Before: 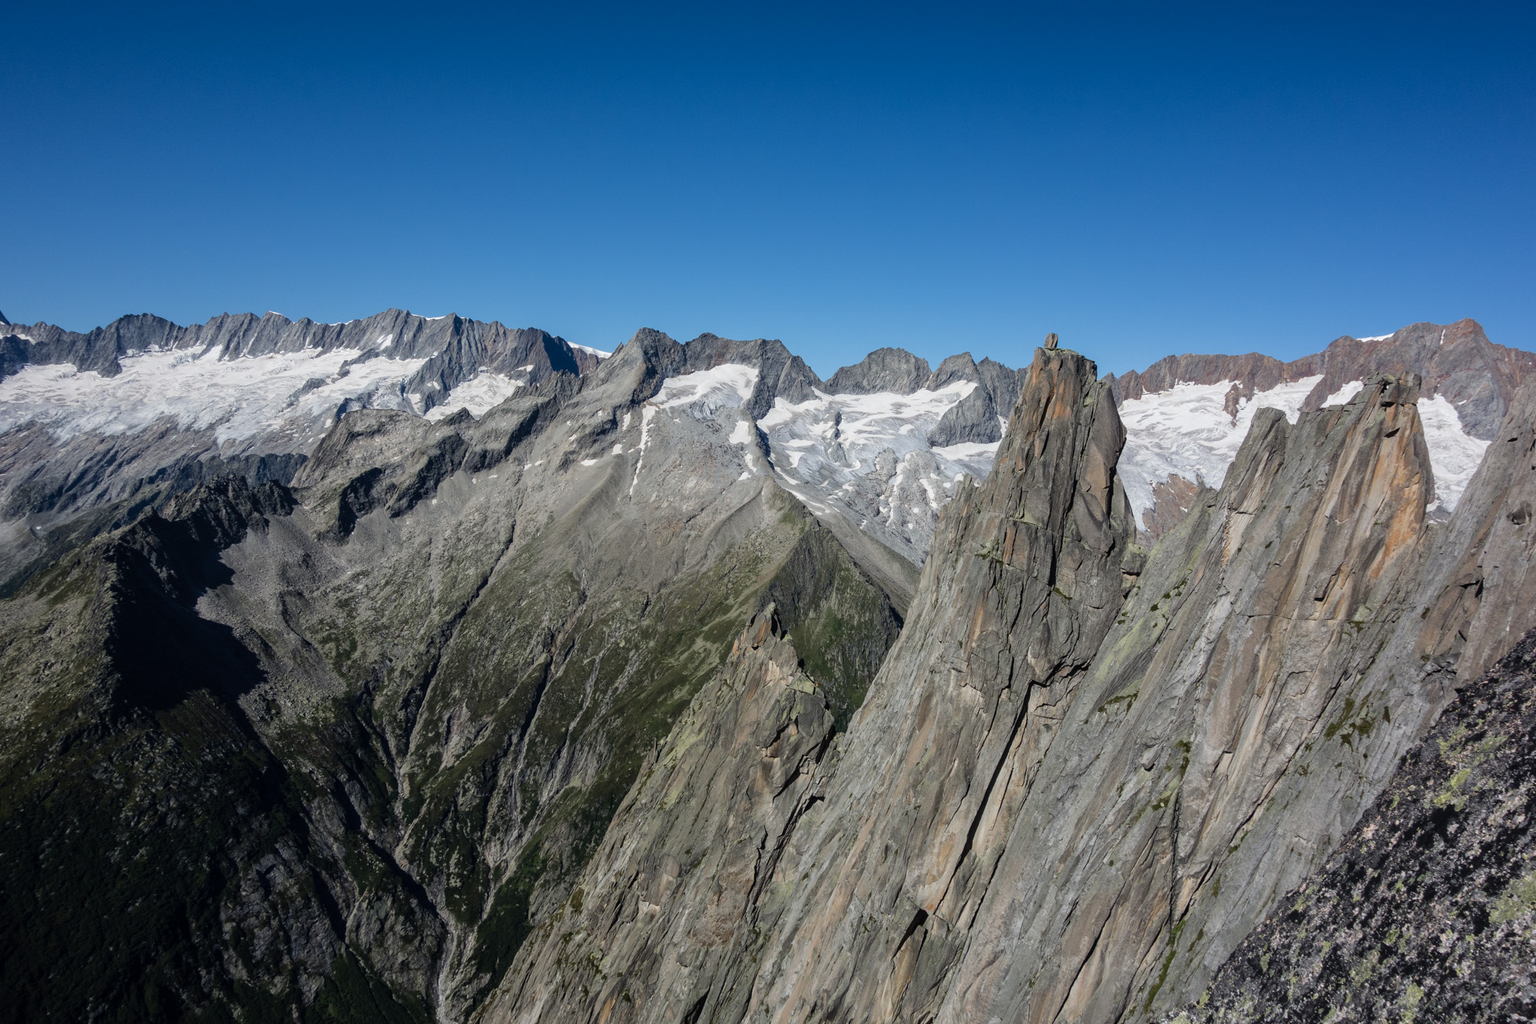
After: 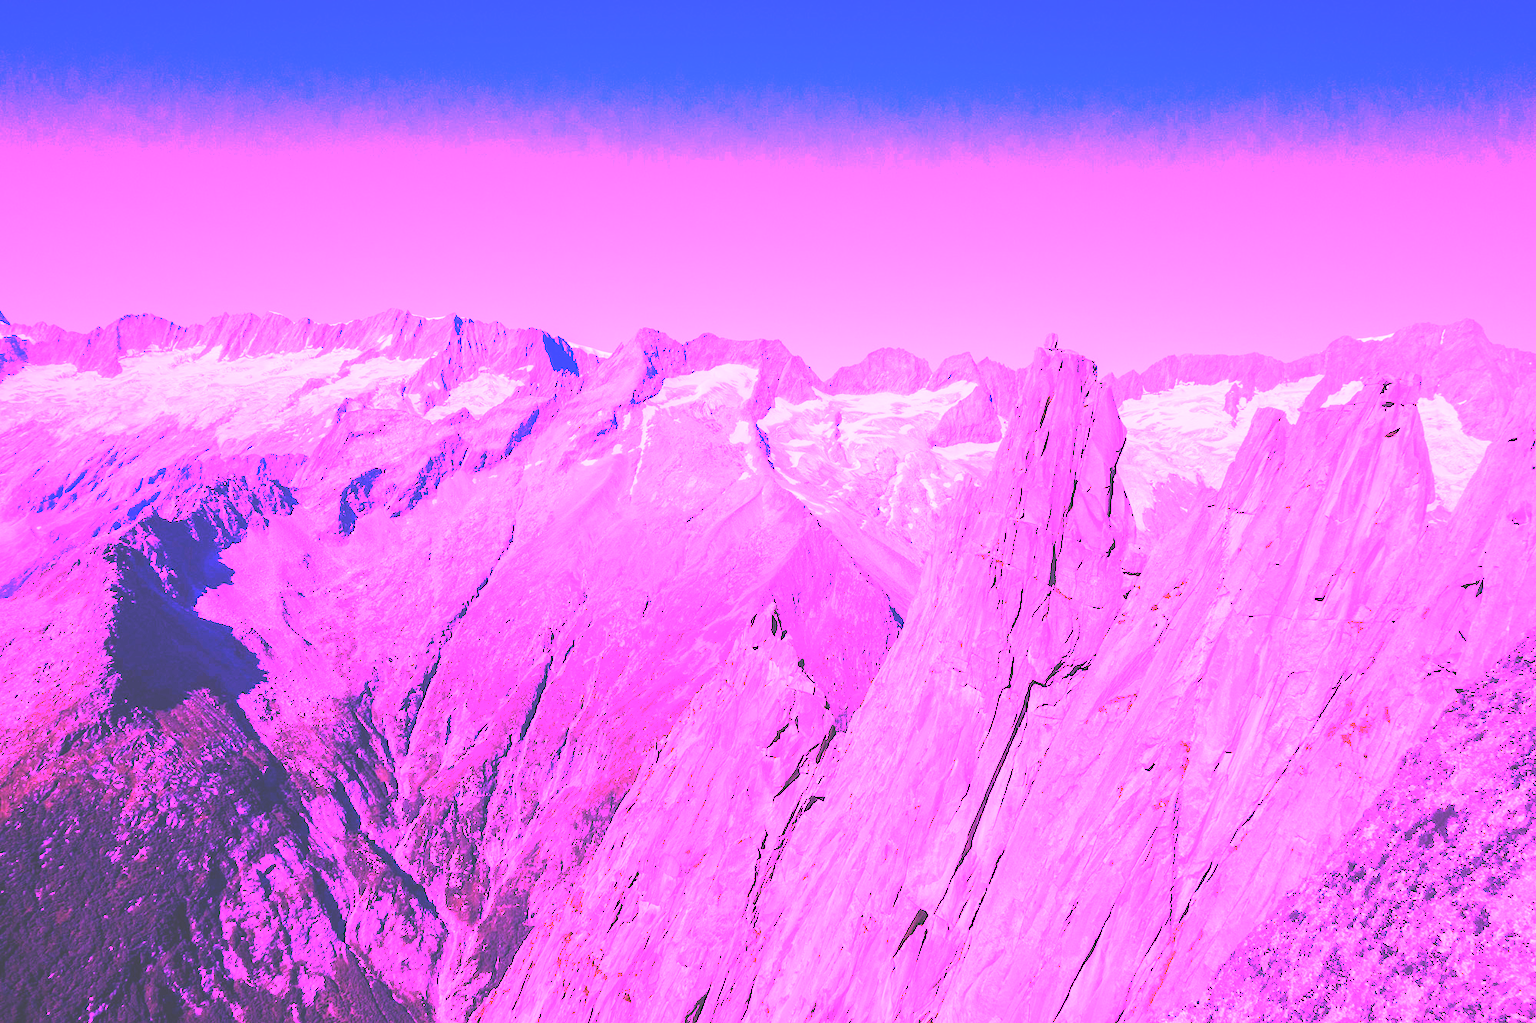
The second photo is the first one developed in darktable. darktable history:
exposure: black level correction -0.062, exposure -0.05 EV, compensate highlight preservation false
white balance: red 8, blue 8
